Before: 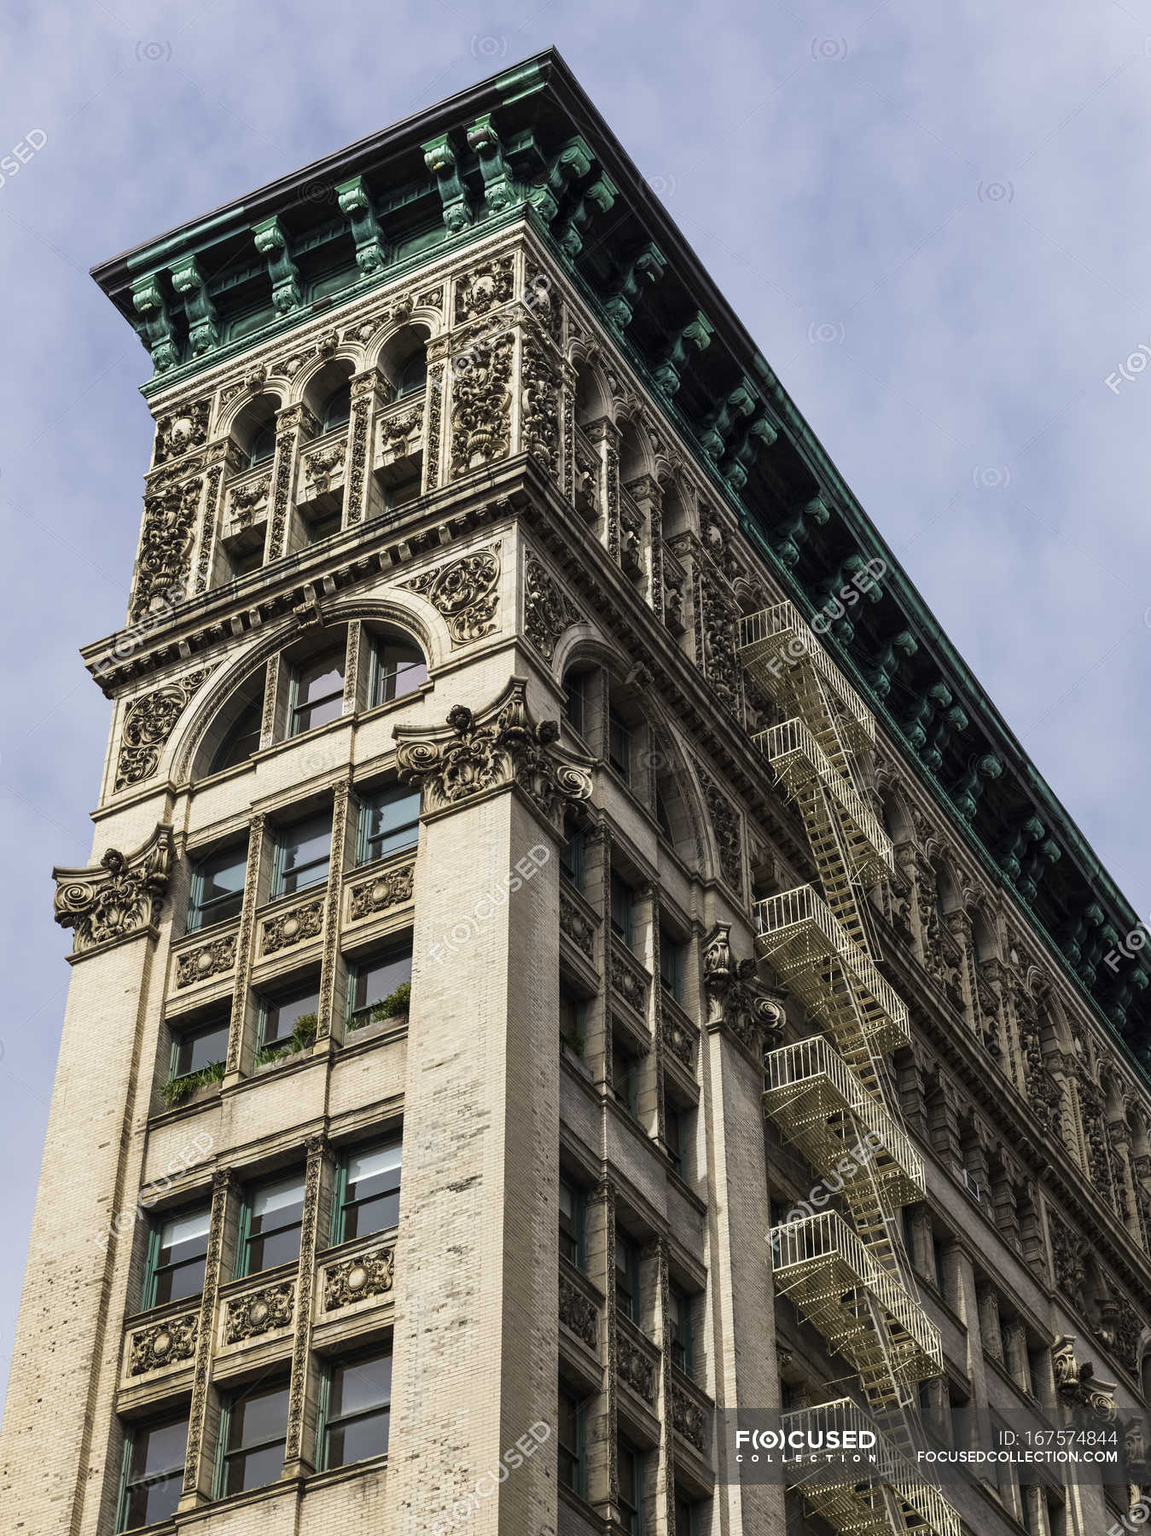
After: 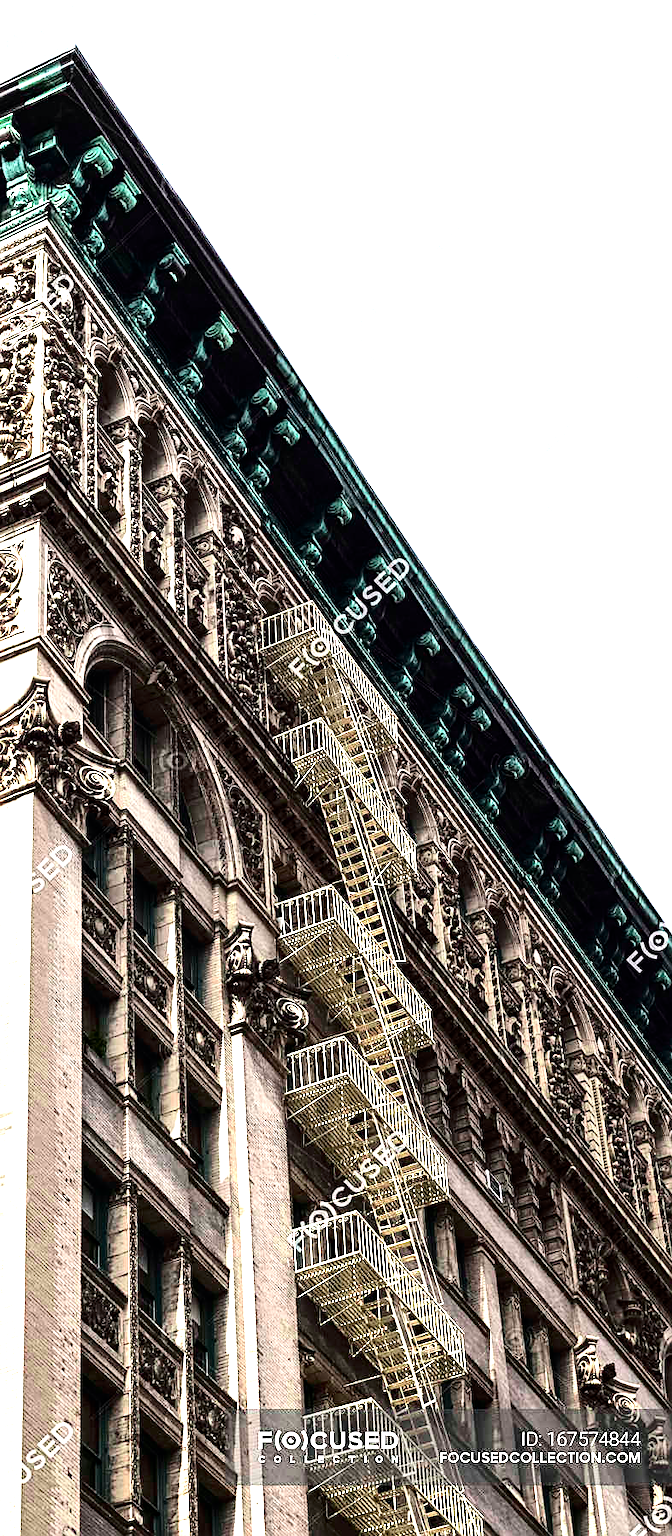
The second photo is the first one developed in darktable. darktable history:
exposure: black level correction 0, exposure 1 EV, compensate highlight preservation false
sharpen: on, module defaults
tone equalizer: -8 EV -0.769 EV, -7 EV -0.709 EV, -6 EV -0.634 EV, -5 EV -0.385 EV, -3 EV 0.372 EV, -2 EV 0.6 EV, -1 EV 0.687 EV, +0 EV 0.758 EV
crop: left 41.519%
tone curve: curves: ch0 [(0, 0) (0.227, 0.17) (0.766, 0.774) (1, 1)]; ch1 [(0, 0) (0.114, 0.127) (0.437, 0.452) (0.498, 0.498) (0.529, 0.541) (0.579, 0.589) (1, 1)]; ch2 [(0, 0) (0.233, 0.259) (0.493, 0.492) (0.587, 0.573) (1, 1)], color space Lab, independent channels, preserve colors none
contrast brightness saturation: contrast 0.153, brightness -0.007, saturation 0.099
